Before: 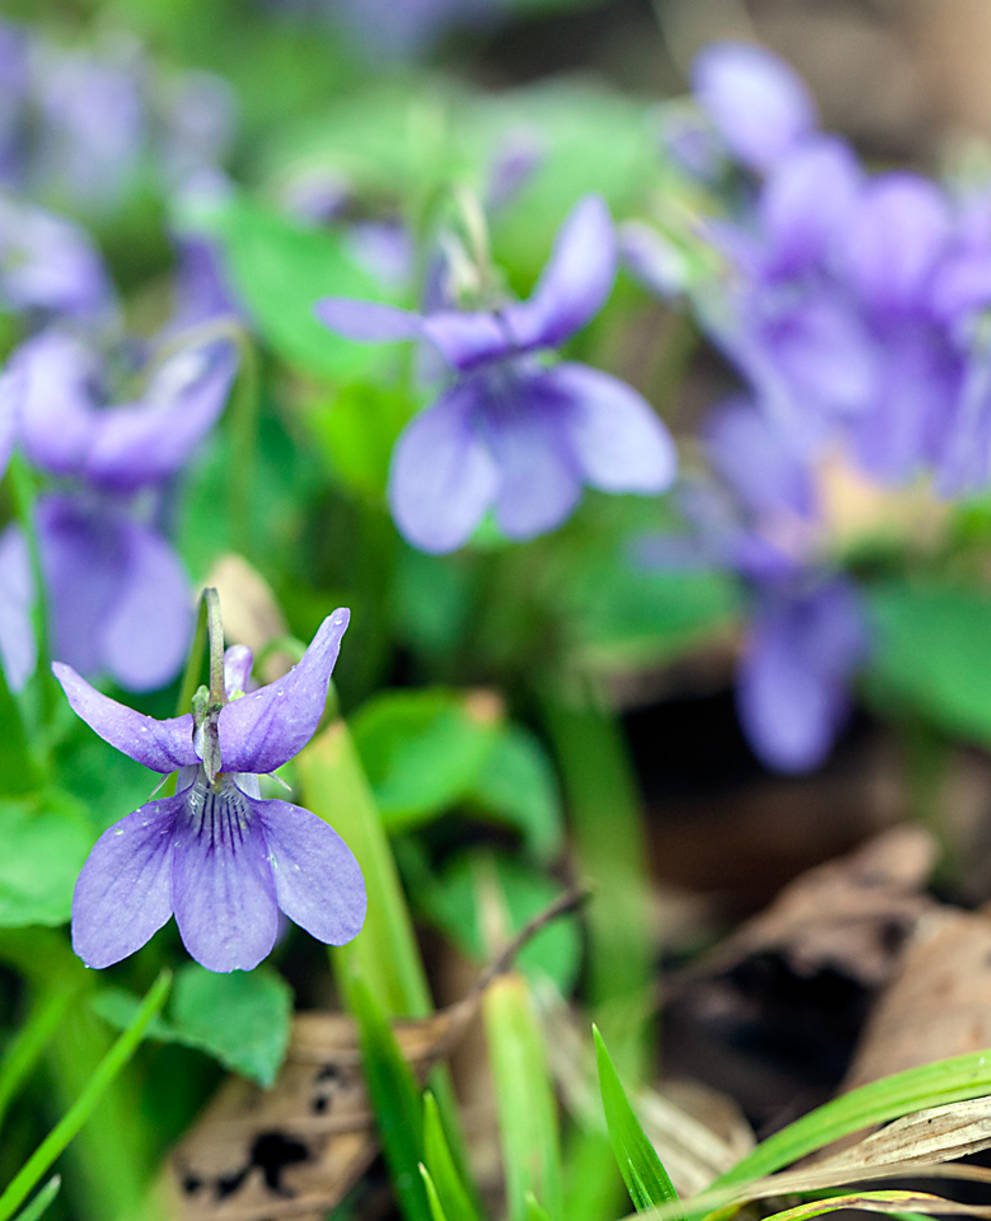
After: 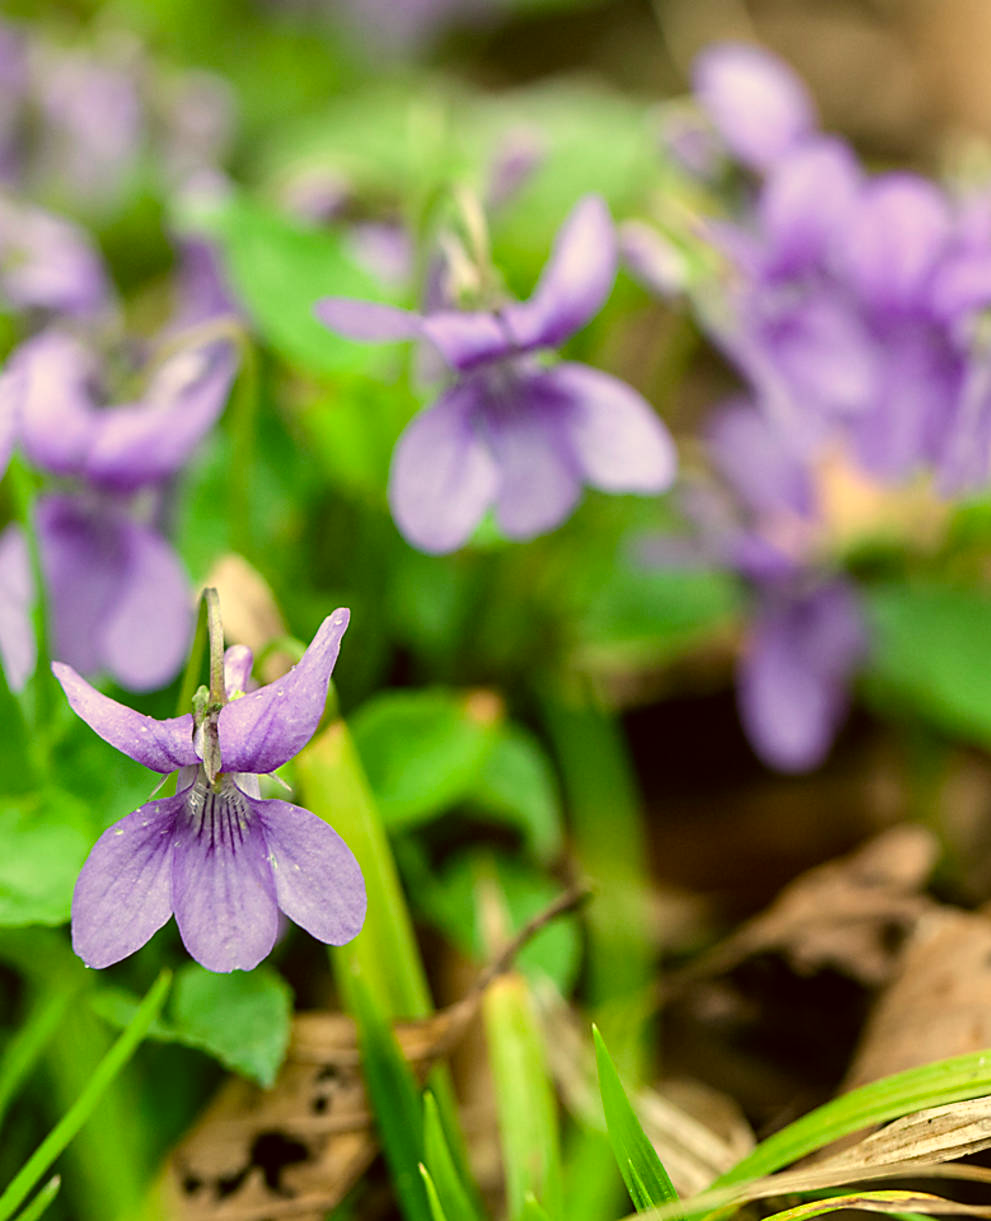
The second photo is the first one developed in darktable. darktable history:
color correction: highlights a* 8.27, highlights b* 15.3, shadows a* -0.577, shadows b* 26.92
